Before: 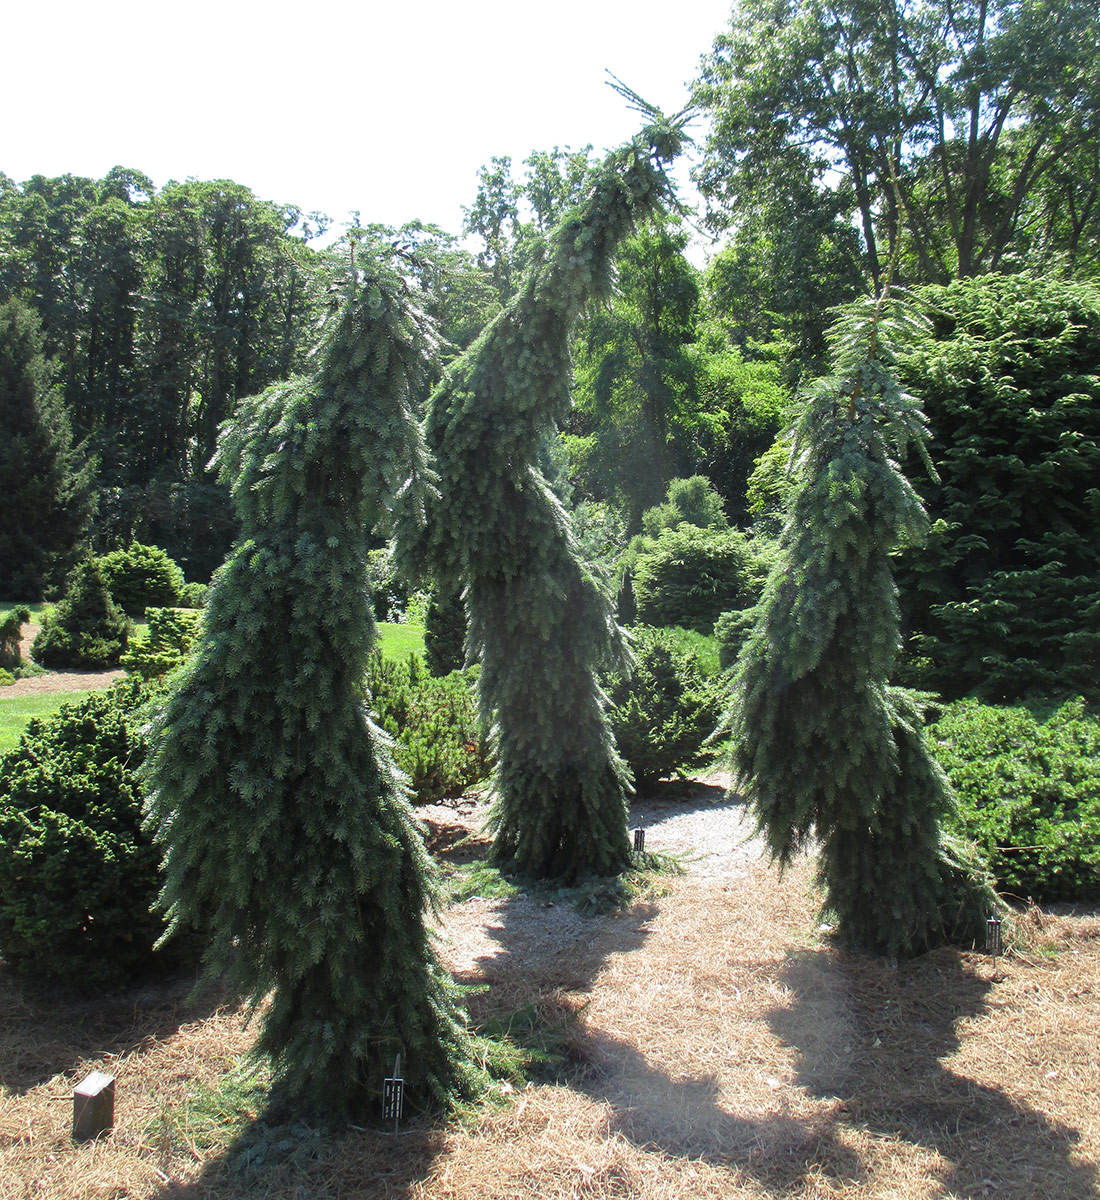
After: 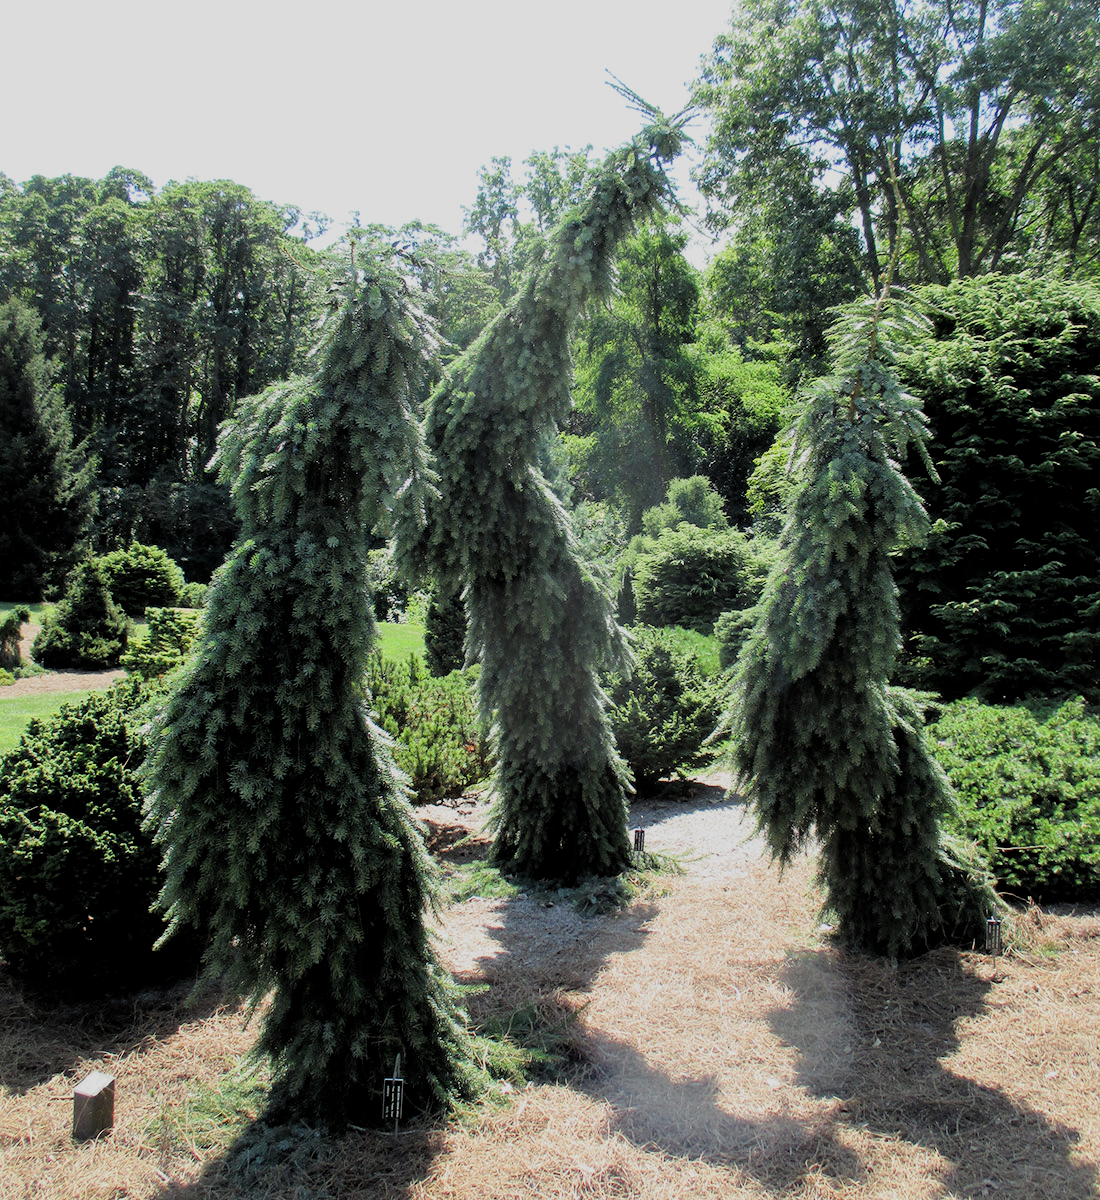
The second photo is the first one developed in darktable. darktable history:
filmic rgb: black relative exposure -7.65 EV, white relative exposure 4.56 EV, hardness 3.61
rgb levels: levels [[0.01, 0.419, 0.839], [0, 0.5, 1], [0, 0.5, 1]]
tone equalizer: on, module defaults
